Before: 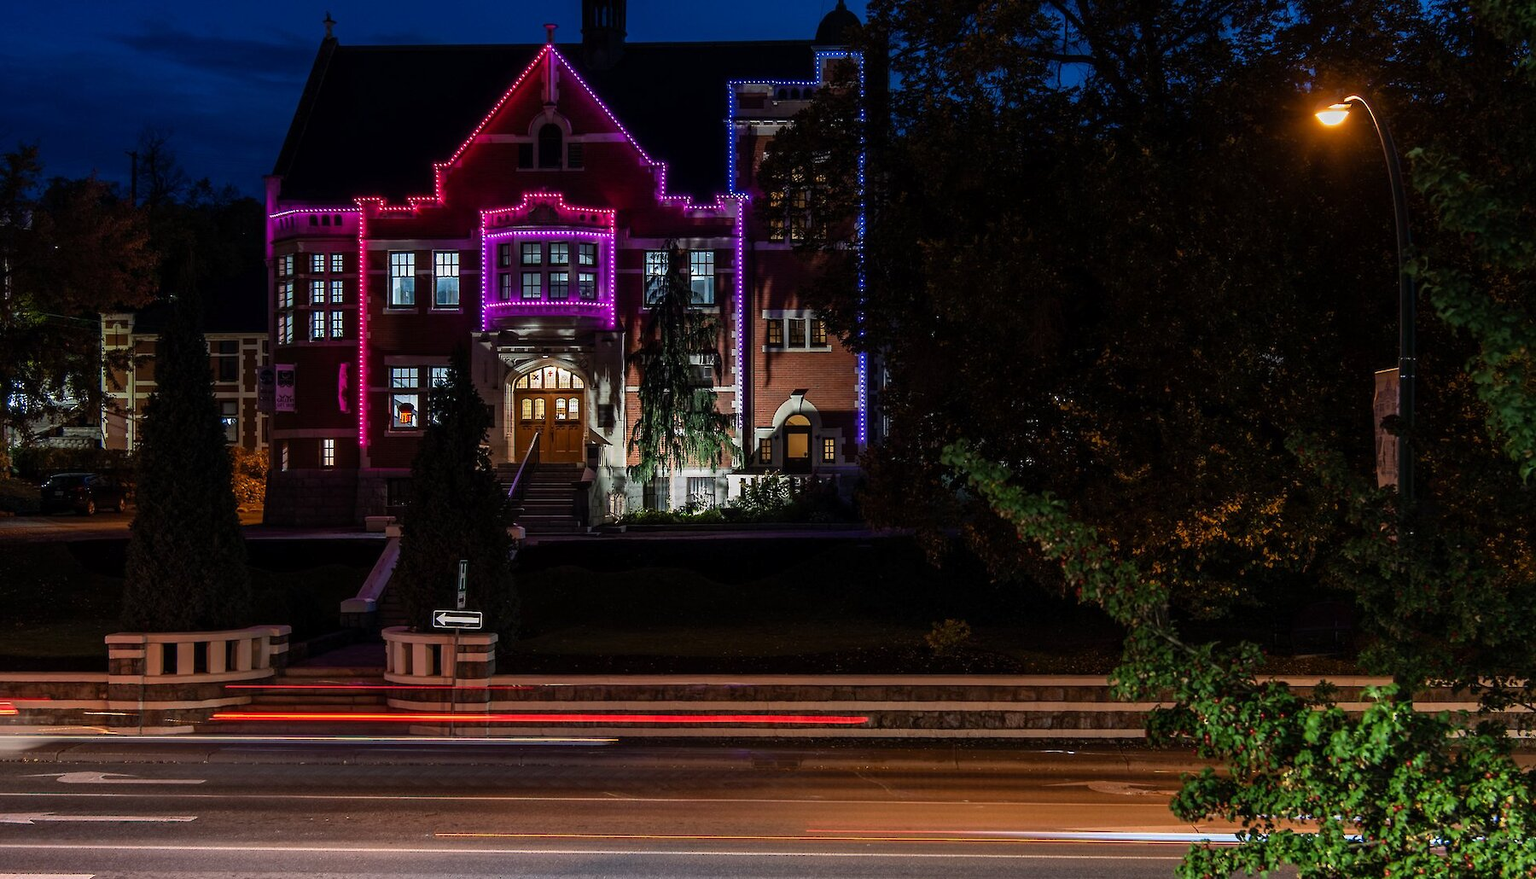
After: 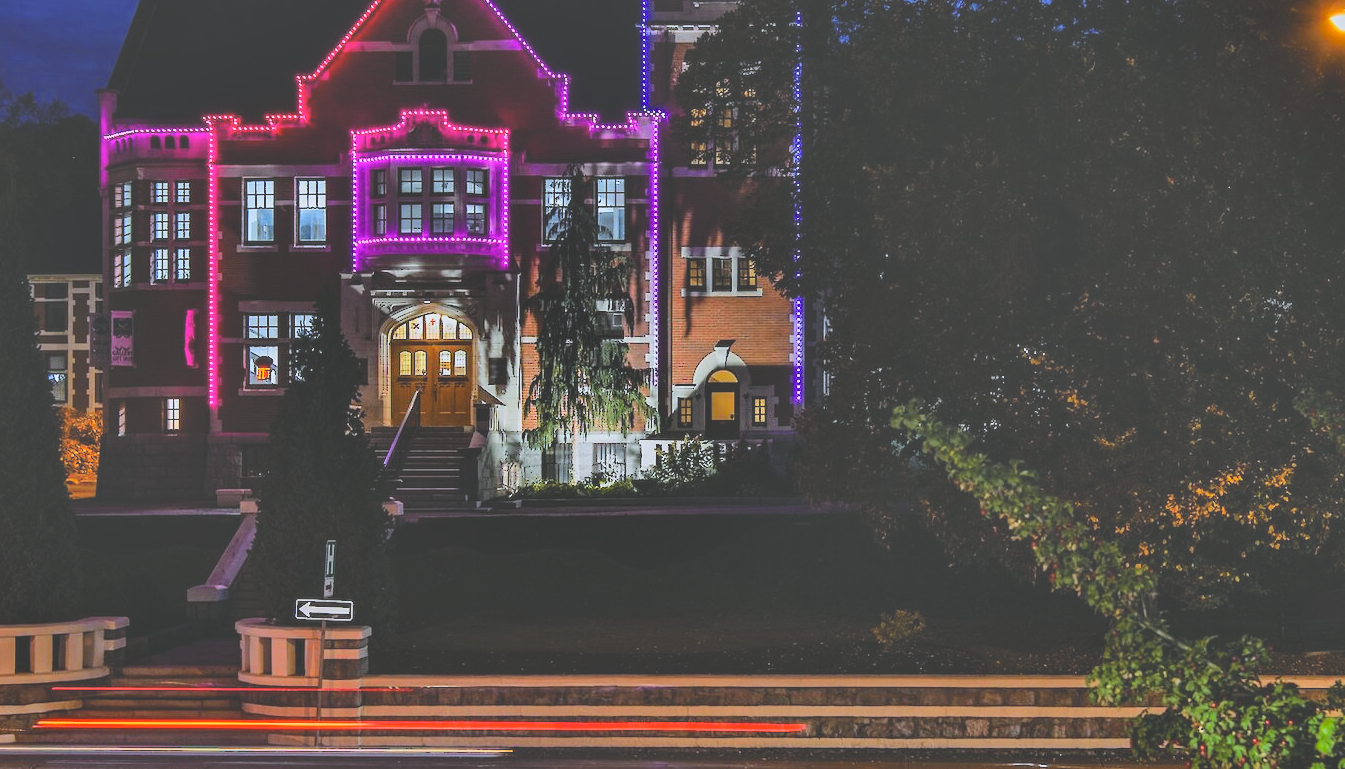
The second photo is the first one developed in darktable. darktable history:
white balance: red 0.954, blue 1.079
tone curve: curves: ch0 [(0, 0.013) (0.129, 0.1) (0.291, 0.375) (0.46, 0.576) (0.667, 0.78) (0.851, 0.903) (0.997, 0.951)]; ch1 [(0, 0) (0.353, 0.344) (0.45, 0.46) (0.498, 0.495) (0.528, 0.531) (0.563, 0.566) (0.592, 0.609) (0.657, 0.672) (1, 1)]; ch2 [(0, 0) (0.333, 0.346) (0.375, 0.375) (0.427, 0.44) (0.5, 0.501) (0.505, 0.505) (0.544, 0.573) (0.576, 0.615) (0.612, 0.644) (0.66, 0.715) (1, 1)], color space Lab, independent channels, preserve colors none
exposure: black level correction -0.036, exposure -0.497 EV, compensate highlight preservation false
shadows and highlights: shadows 60, soften with gaussian
crop and rotate: left 11.831%, top 11.346%, right 13.429%, bottom 13.899%
color balance rgb: perceptual saturation grading › global saturation 20%, perceptual saturation grading › highlights -25%, perceptual saturation grading › shadows 50%
